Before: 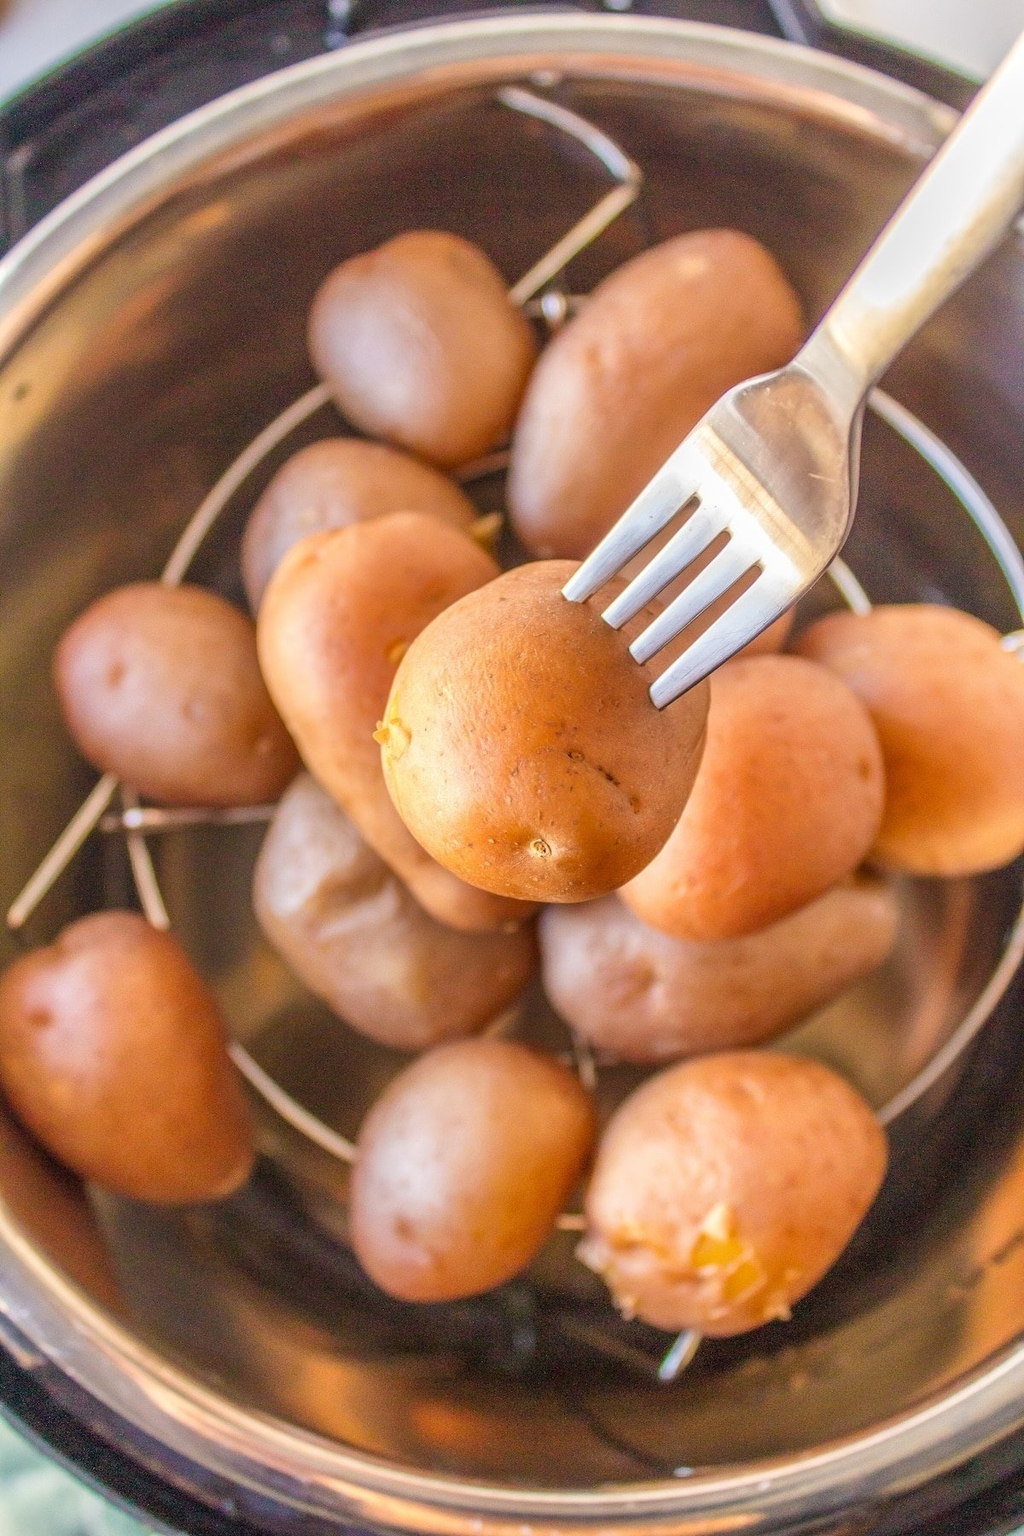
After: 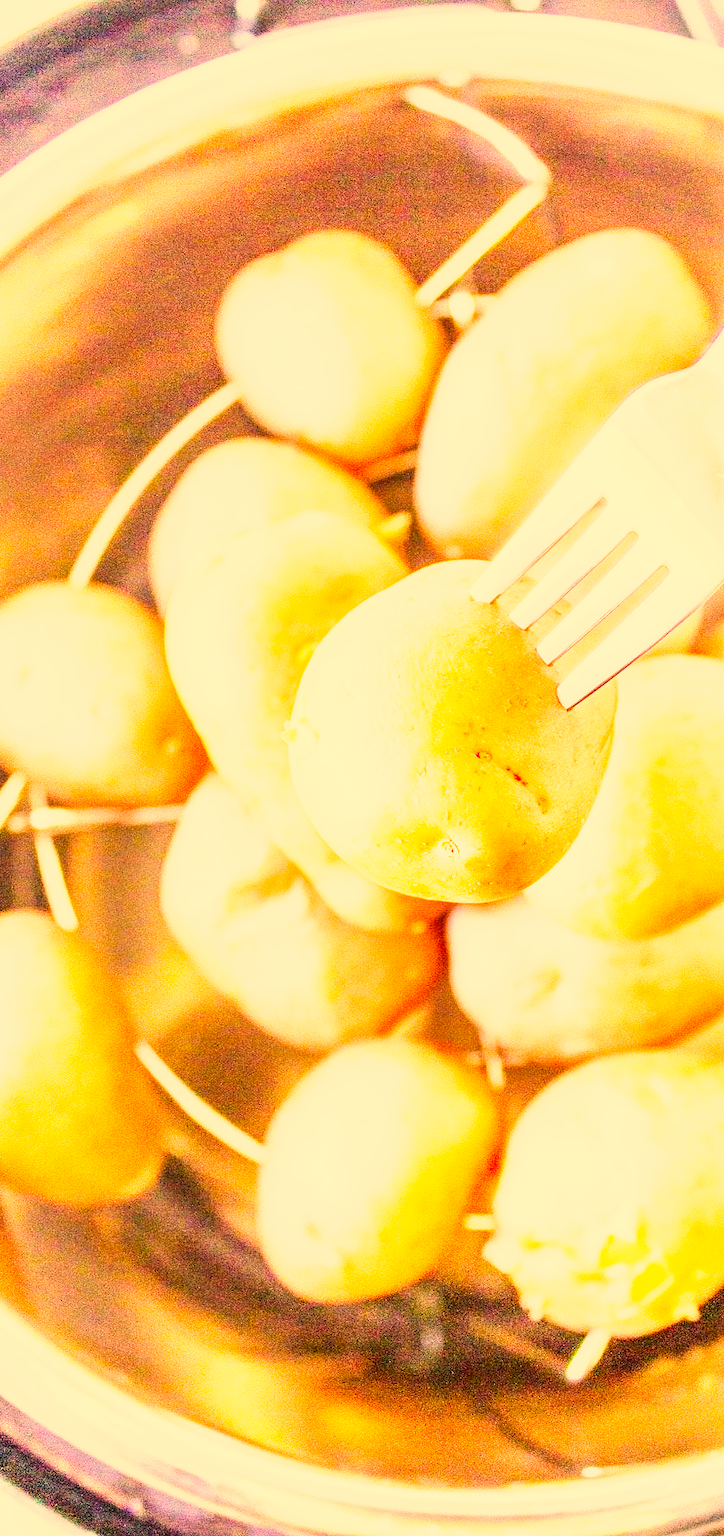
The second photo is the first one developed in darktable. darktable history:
crop and rotate: left 9.061%, right 20.142%
exposure: black level correction 0, exposure 1.388 EV, compensate exposure bias true, compensate highlight preservation false
color correction: highlights a* 17.94, highlights b* 35.39, shadows a* 1.48, shadows b* 6.42, saturation 1.01
base curve: curves: ch0 [(0, 0) (0.007, 0.004) (0.027, 0.03) (0.046, 0.07) (0.207, 0.54) (0.442, 0.872) (0.673, 0.972) (1, 1)], preserve colors none
